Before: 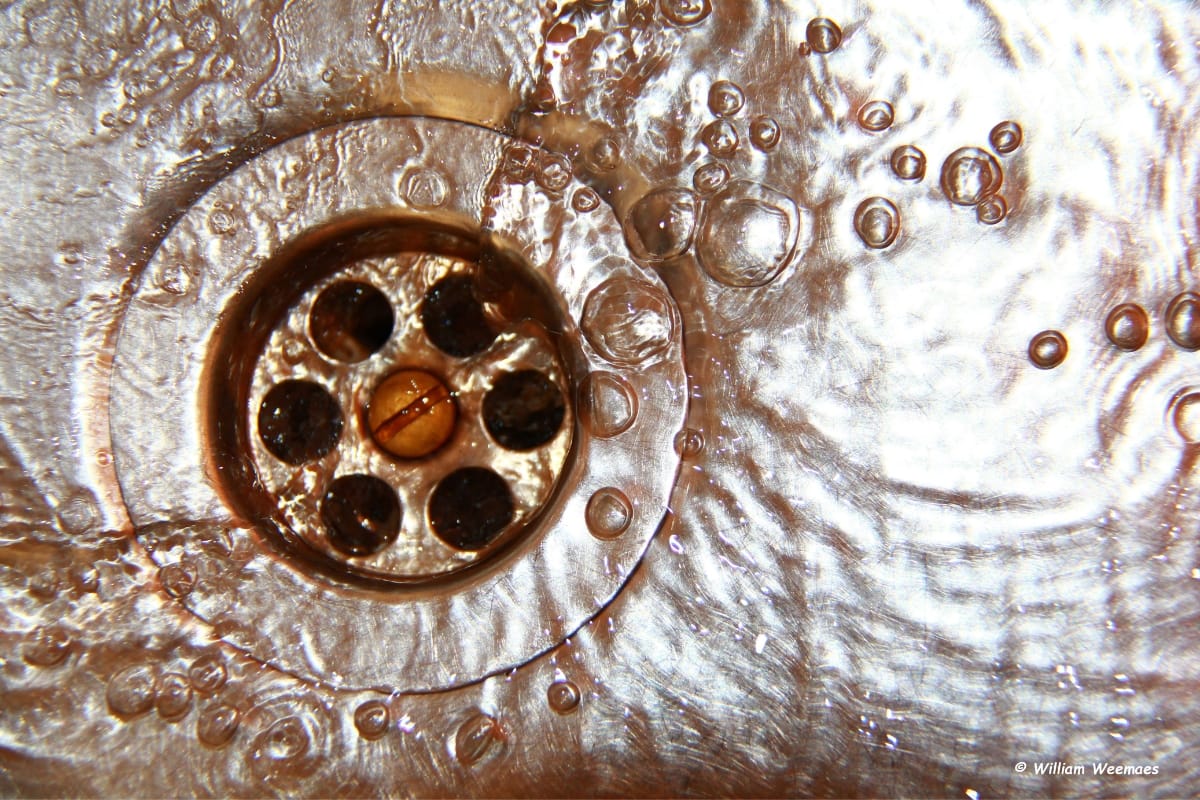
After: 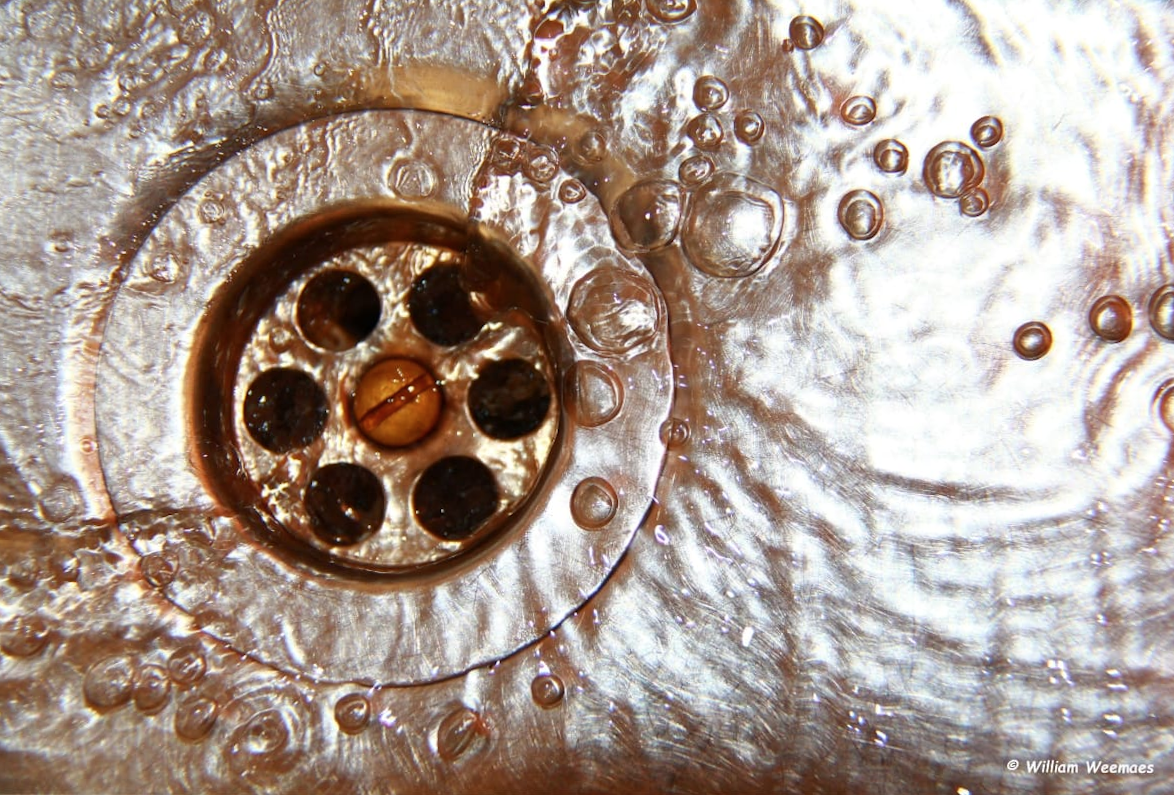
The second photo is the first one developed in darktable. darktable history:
rotate and perspective: rotation 0.226°, lens shift (vertical) -0.042, crop left 0.023, crop right 0.982, crop top 0.006, crop bottom 0.994
color balance rgb: on, module defaults
